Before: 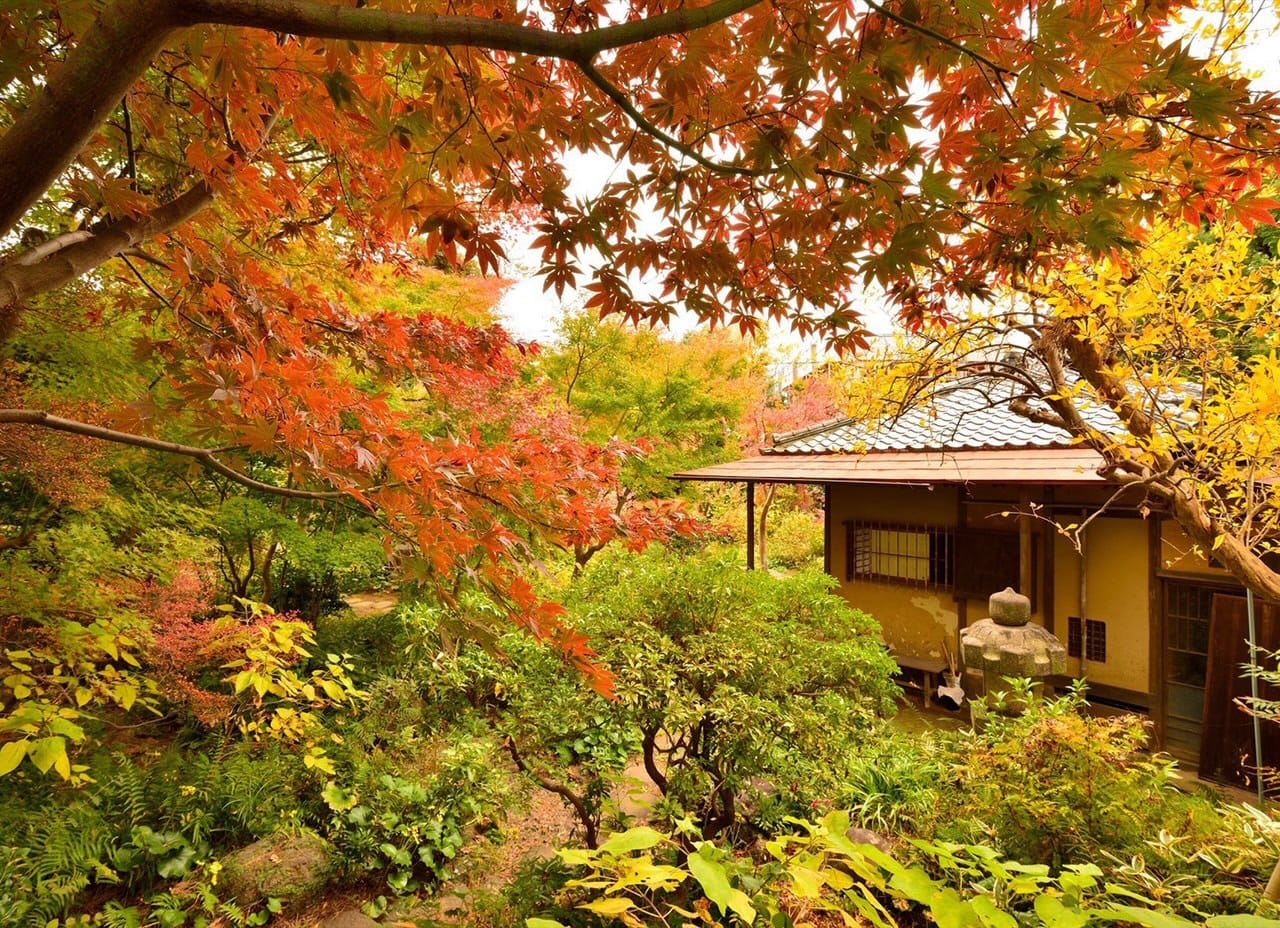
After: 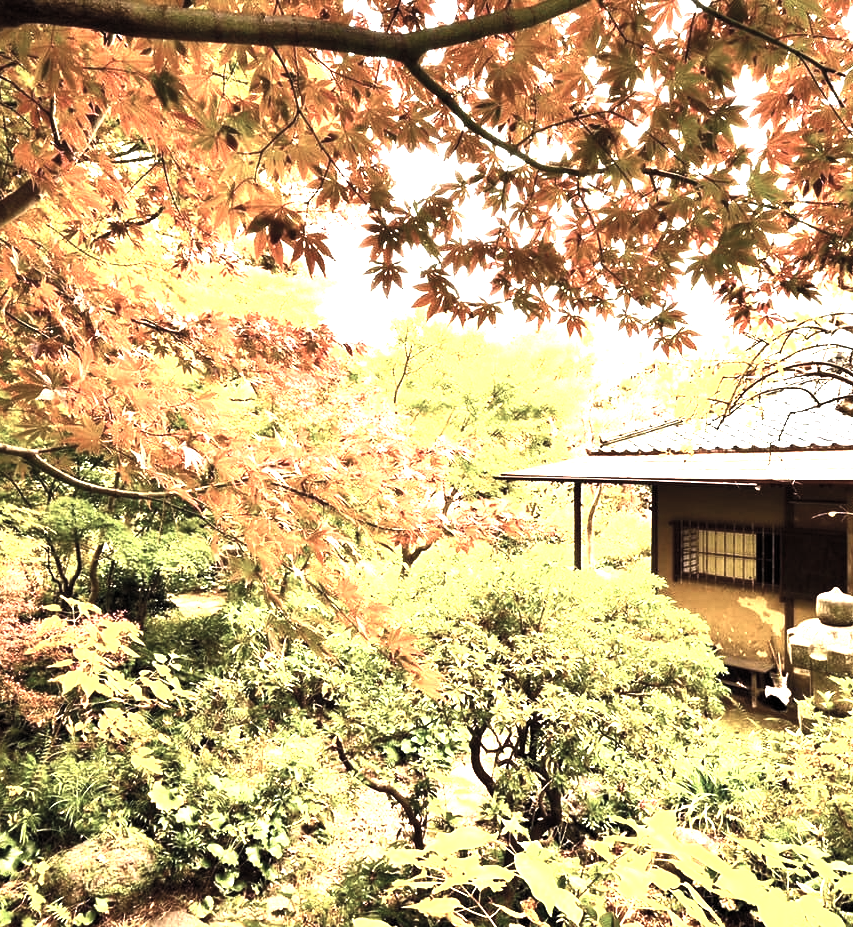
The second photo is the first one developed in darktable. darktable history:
levels: levels [0.044, 0.475, 0.791]
contrast brightness saturation: contrast 0.43, brightness 0.56, saturation -0.19
crop and rotate: left 13.537%, right 19.796%
